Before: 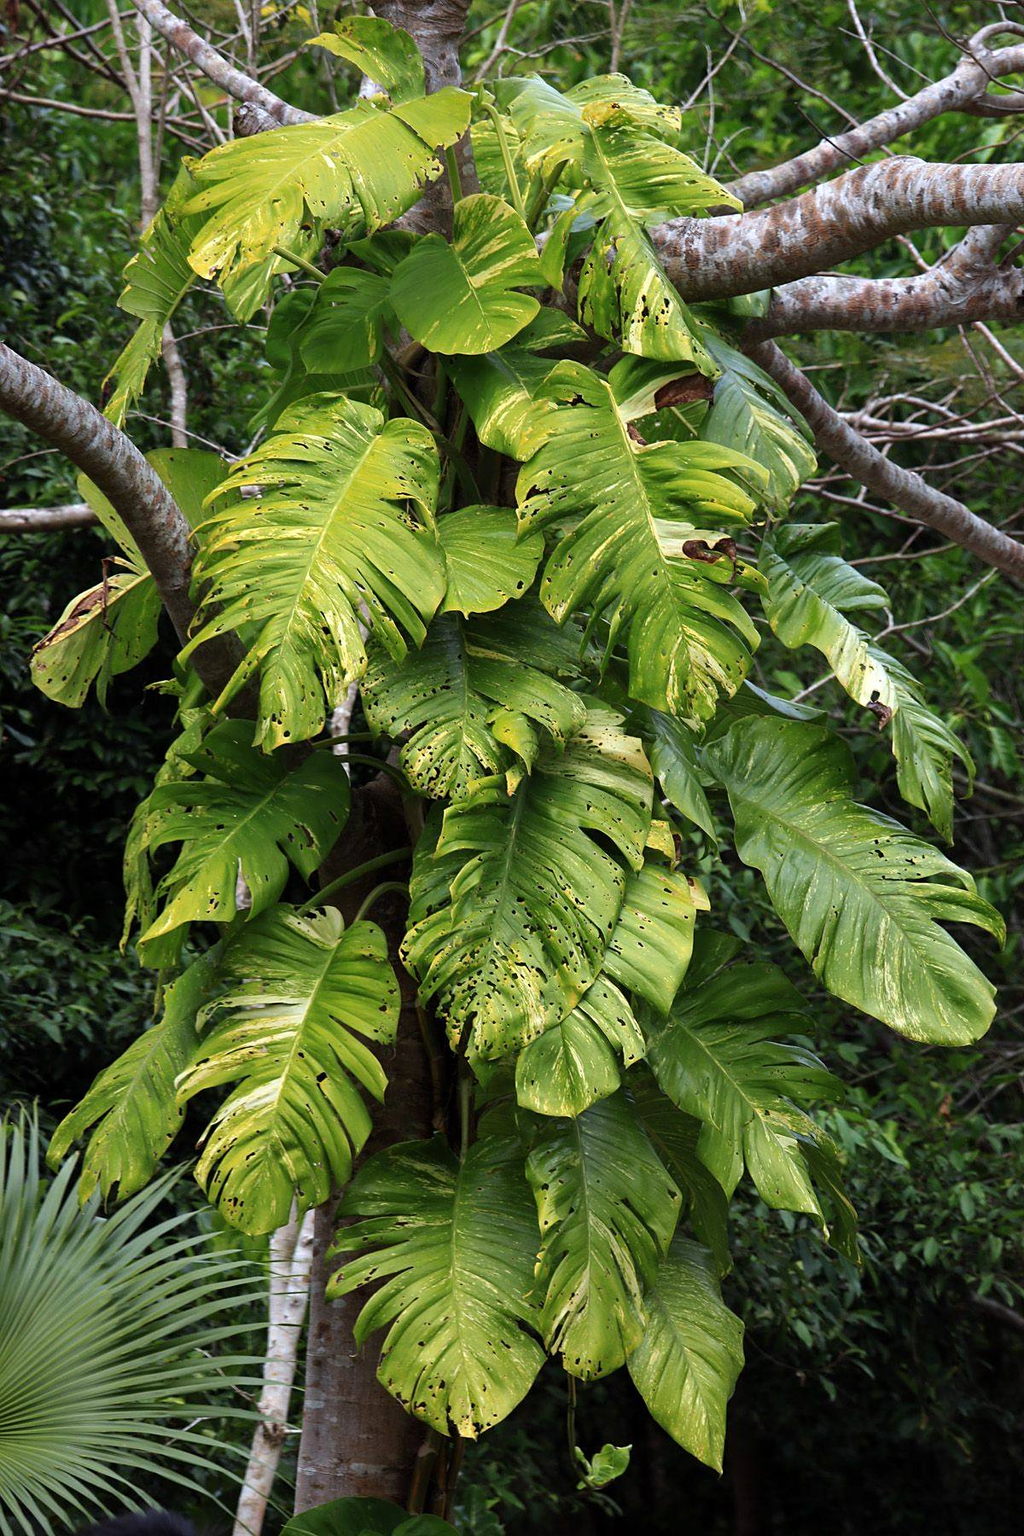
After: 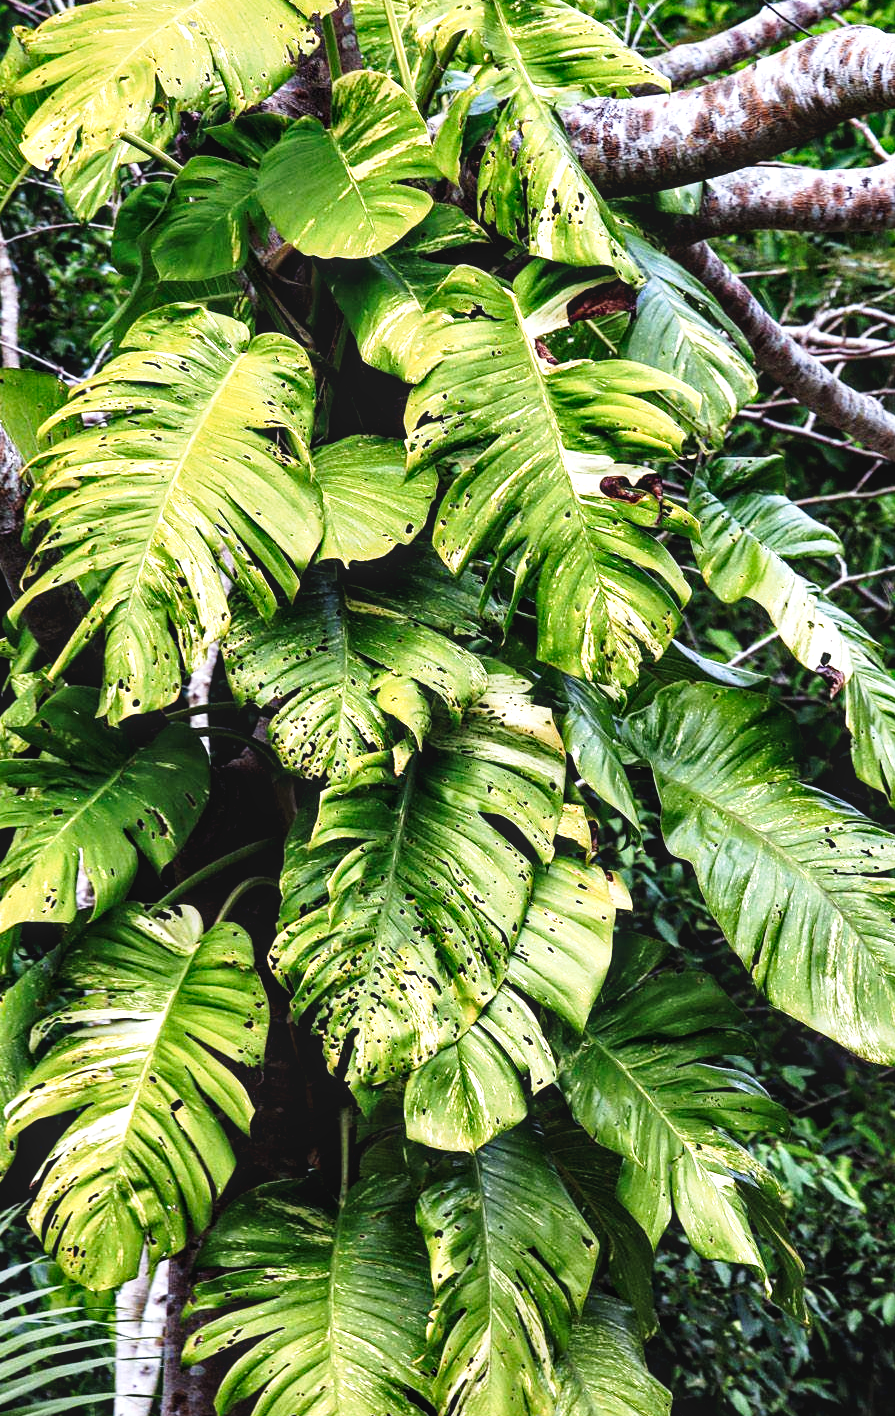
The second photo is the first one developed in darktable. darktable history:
local contrast: on, module defaults
contrast equalizer: y [[0.6 ×6], [0.55 ×6], [0 ×6], [0 ×6], [0 ×6]]
exposure: exposure 0.483 EV, compensate exposure bias true, compensate highlight preservation false
tone curve: curves: ch0 [(0, 0.039) (0.104, 0.103) (0.273, 0.267) (0.448, 0.487) (0.704, 0.761) (0.886, 0.922) (0.994, 0.971)]; ch1 [(0, 0) (0.335, 0.298) (0.446, 0.413) (0.485, 0.487) (0.515, 0.503) (0.566, 0.563) (0.641, 0.655) (1, 1)]; ch2 [(0, 0) (0.314, 0.301) (0.421, 0.411) (0.502, 0.494) (0.528, 0.54) (0.557, 0.559) (0.612, 0.605) (0.722, 0.686) (1, 1)], preserve colors none
crop: left 16.72%, top 8.769%, right 8.615%, bottom 12.525%
color calibration: illuminant as shot in camera, x 0.358, y 0.373, temperature 4628.91 K
